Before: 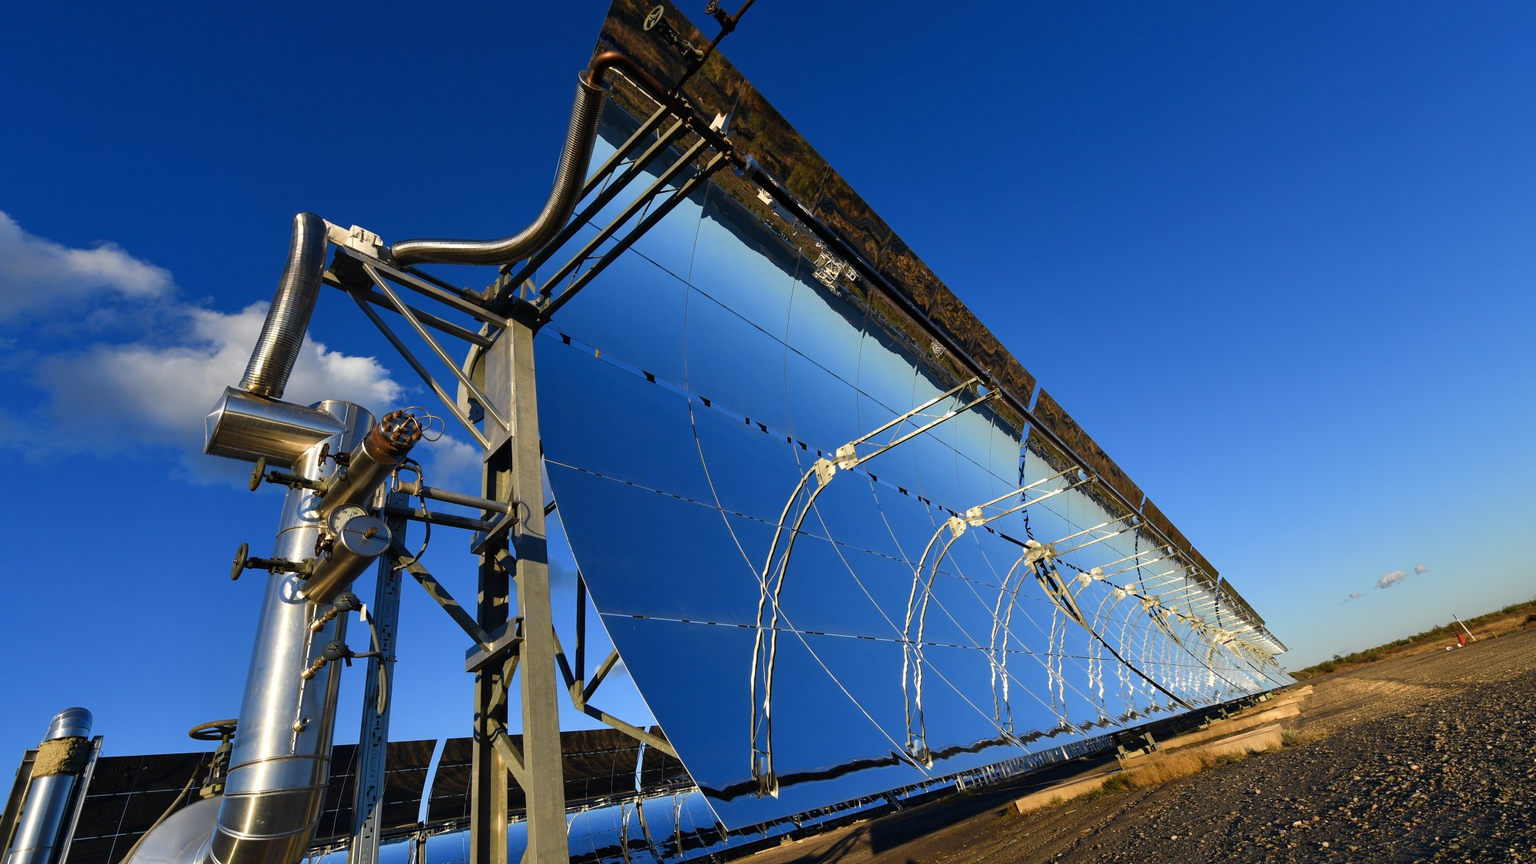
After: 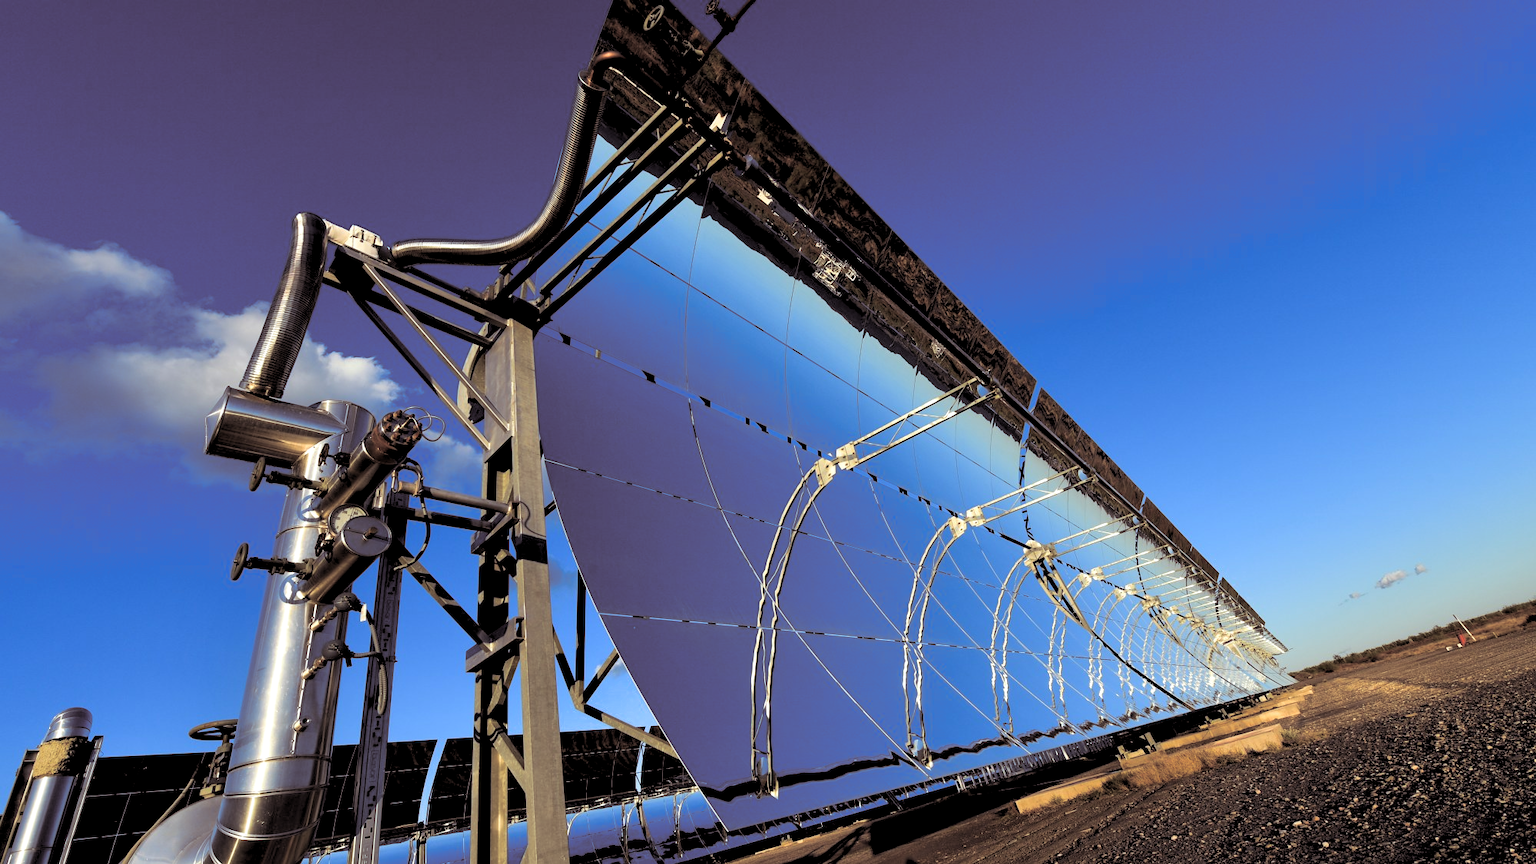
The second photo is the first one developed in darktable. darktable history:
split-toning: shadows › saturation 0.2
rgb levels: levels [[0.013, 0.434, 0.89], [0, 0.5, 1], [0, 0.5, 1]]
